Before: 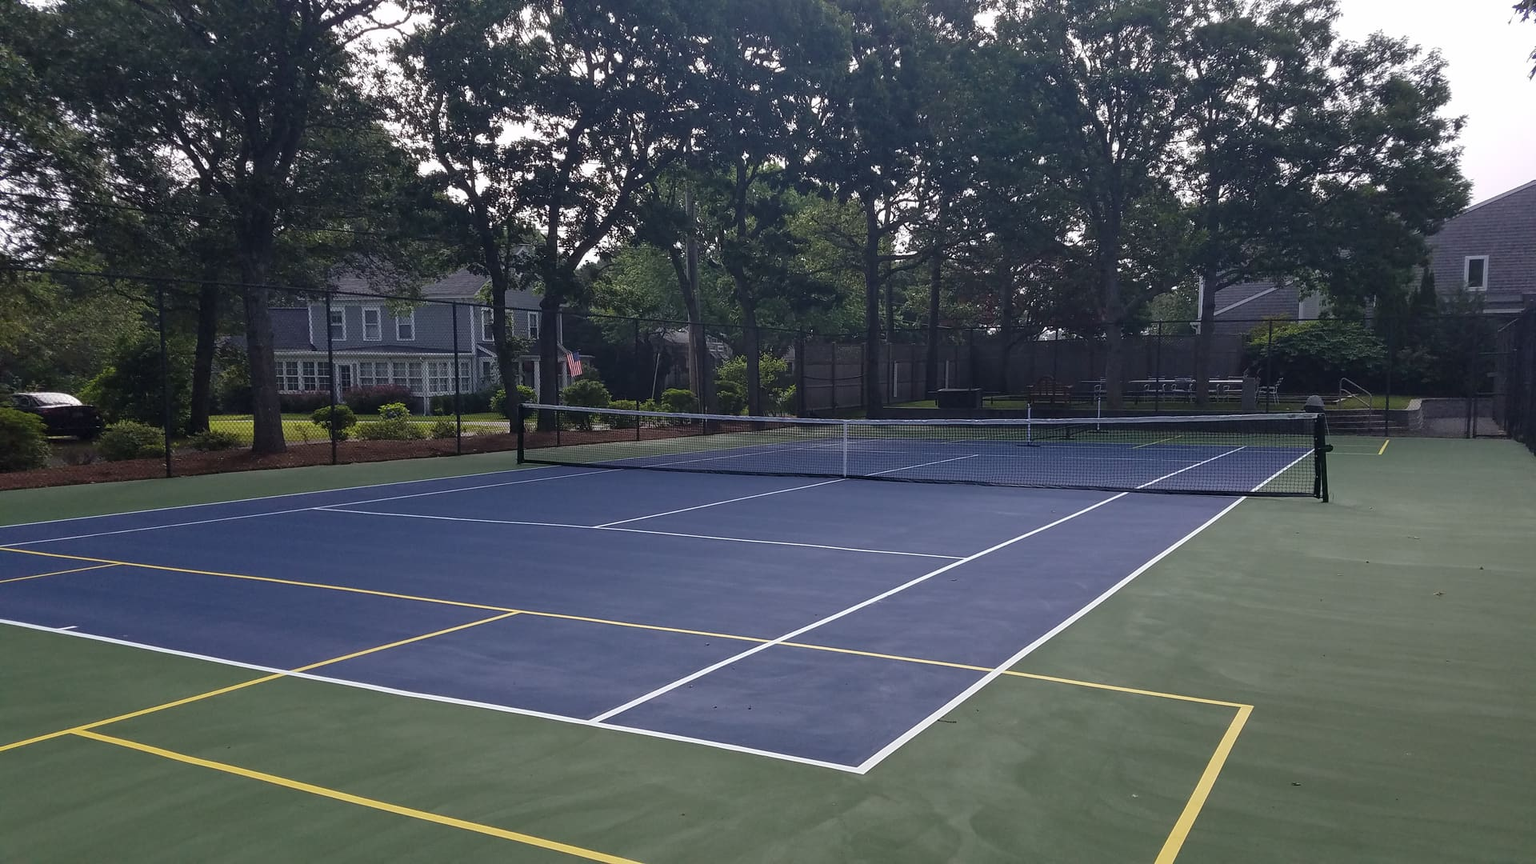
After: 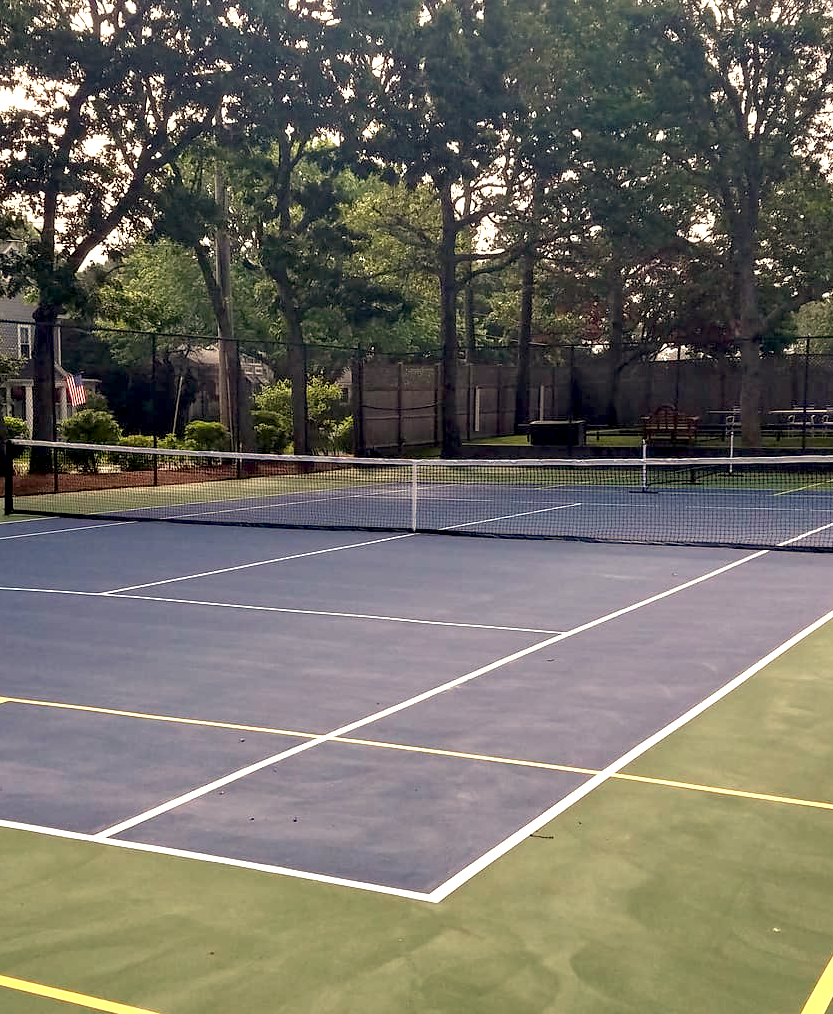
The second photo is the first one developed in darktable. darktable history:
exposure: black level correction 0.011, exposure 1.088 EV, compensate exposure bias true, compensate highlight preservation false
white balance: red 1.138, green 0.996, blue 0.812
crop: left 33.452%, top 6.025%, right 23.155%
contrast equalizer: octaves 7, y [[0.6 ×6], [0.55 ×6], [0 ×6], [0 ×6], [0 ×6]], mix 0.3
